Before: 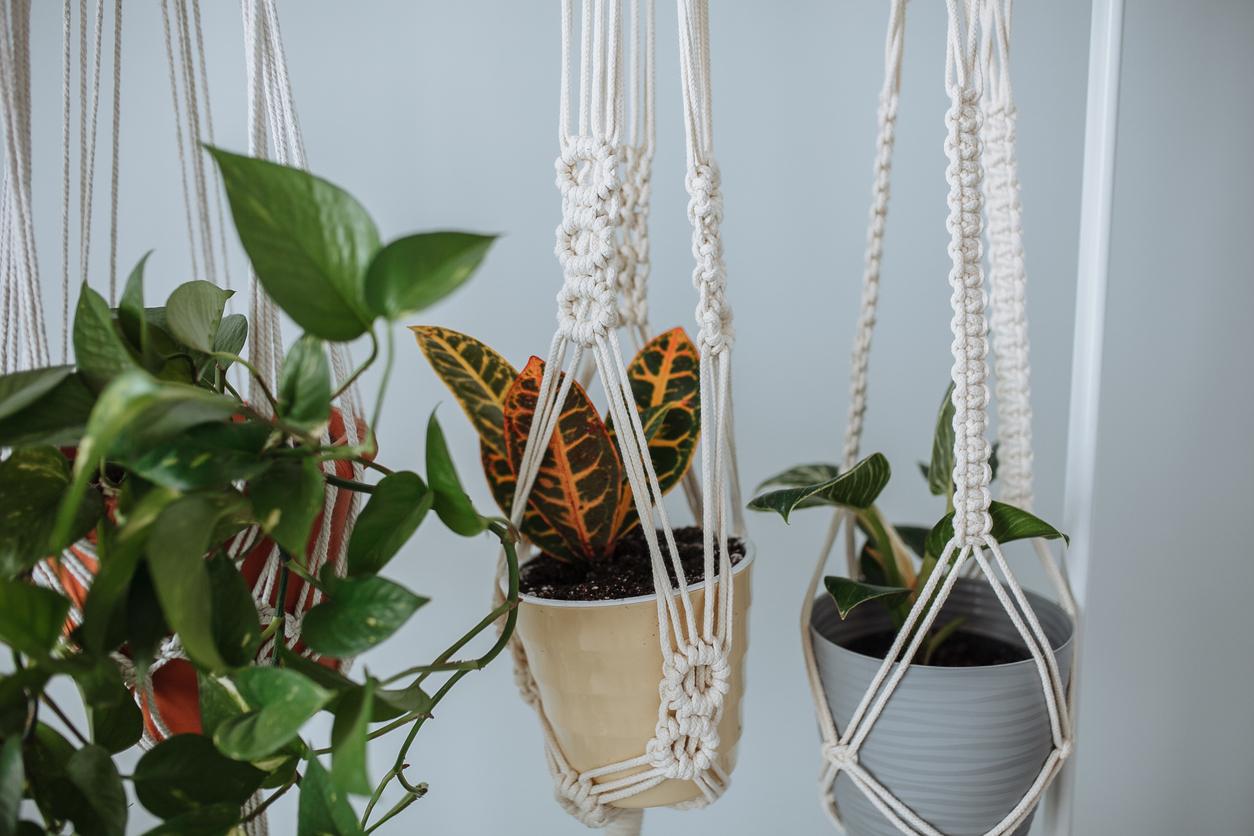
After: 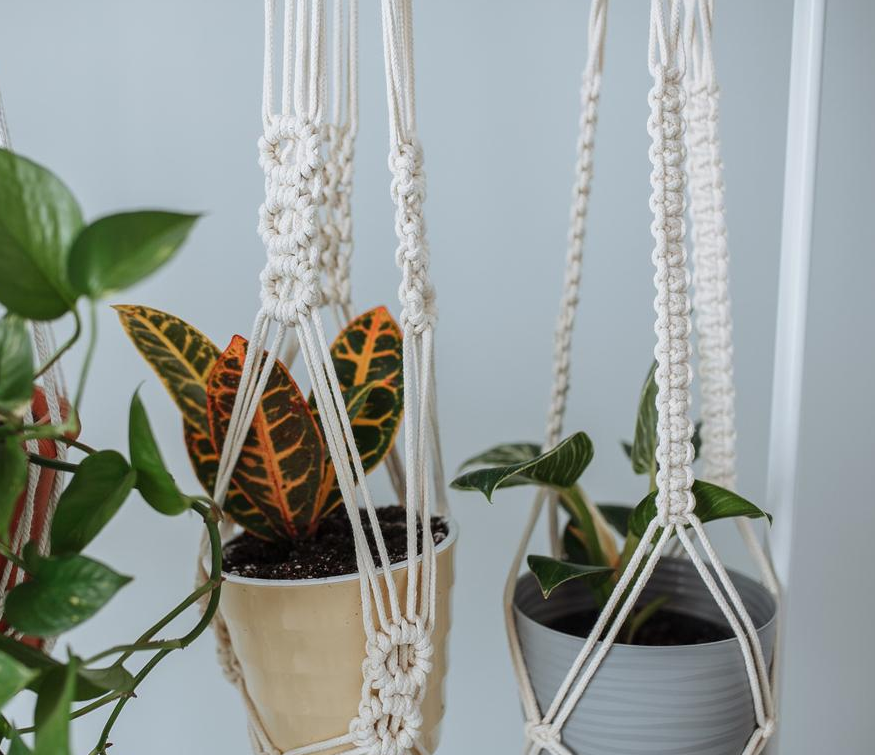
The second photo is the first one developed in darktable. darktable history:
crop and rotate: left 23.763%, top 2.713%, right 6.432%, bottom 6.885%
